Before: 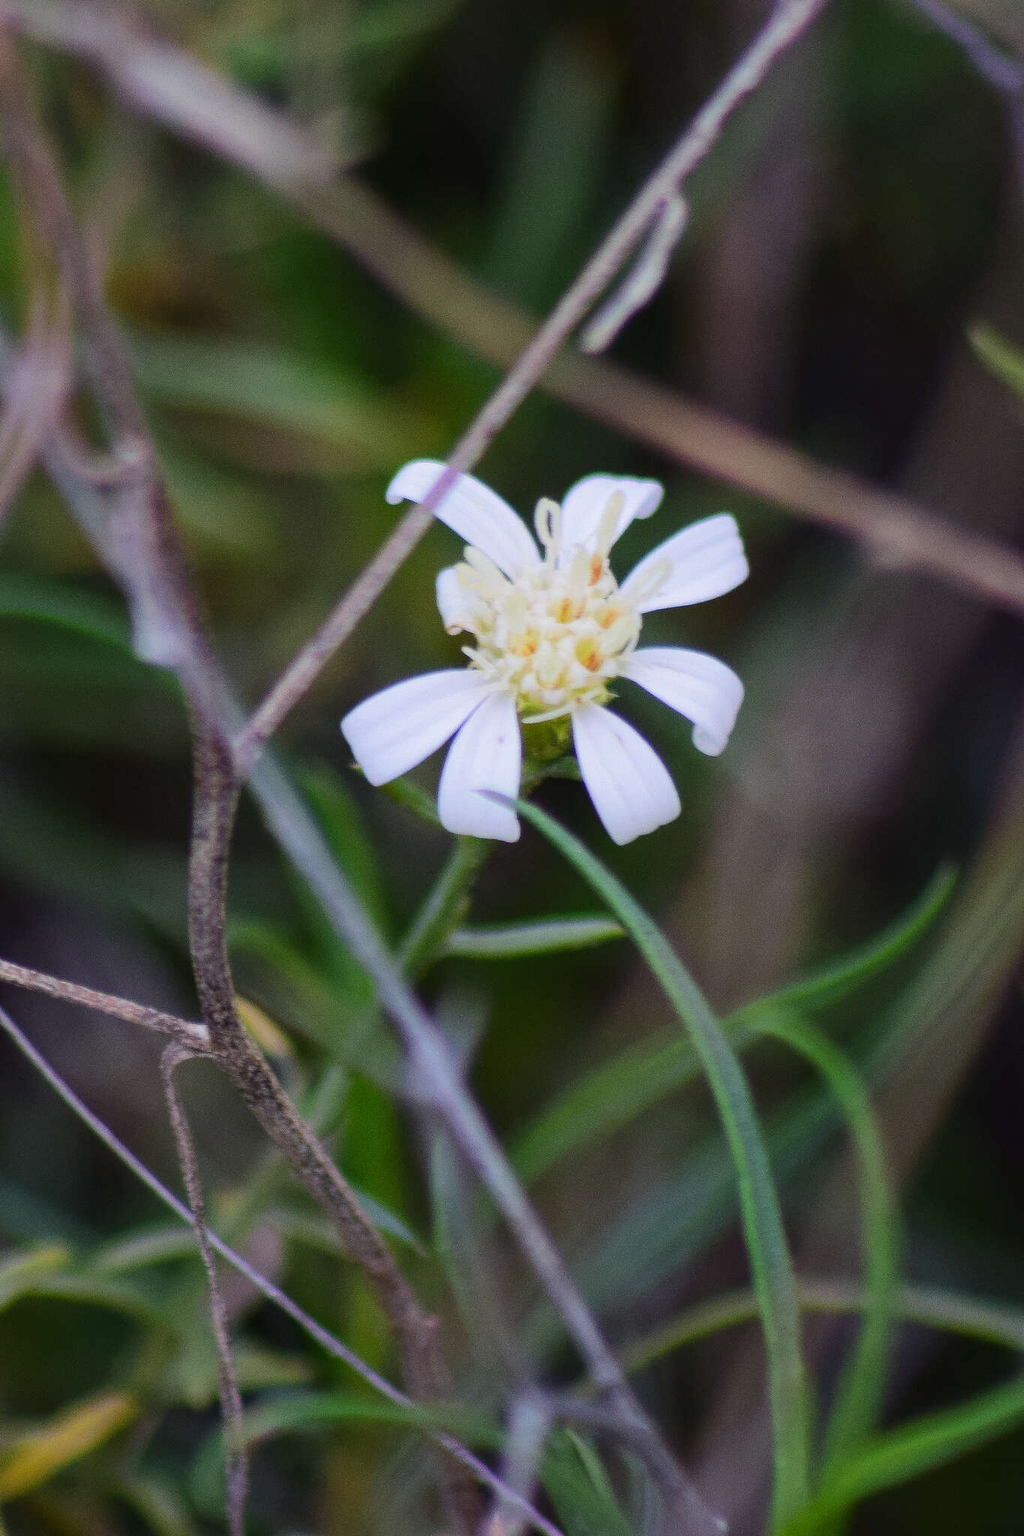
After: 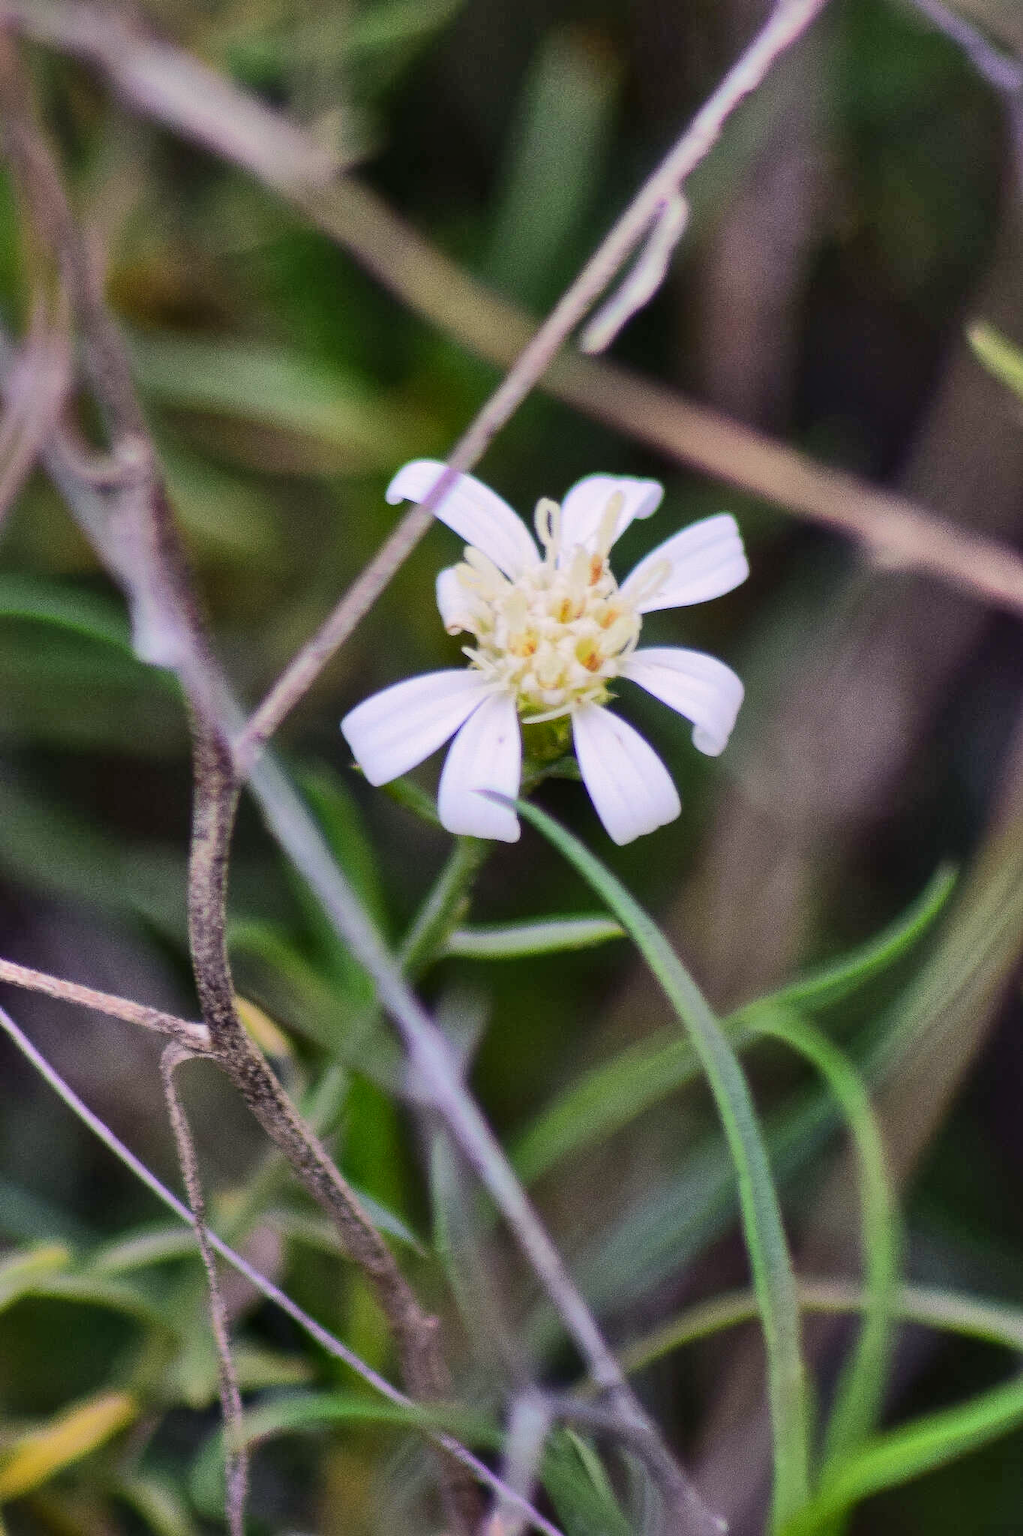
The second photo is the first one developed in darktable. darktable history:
local contrast: mode bilateral grid, contrast 20, coarseness 49, detail 119%, midtone range 0.2
color correction: highlights a* 3.56, highlights b* 5.1
contrast brightness saturation: contrast 0.105, brightness 0.017, saturation 0.024
shadows and highlights: shadows 59.71, soften with gaussian
